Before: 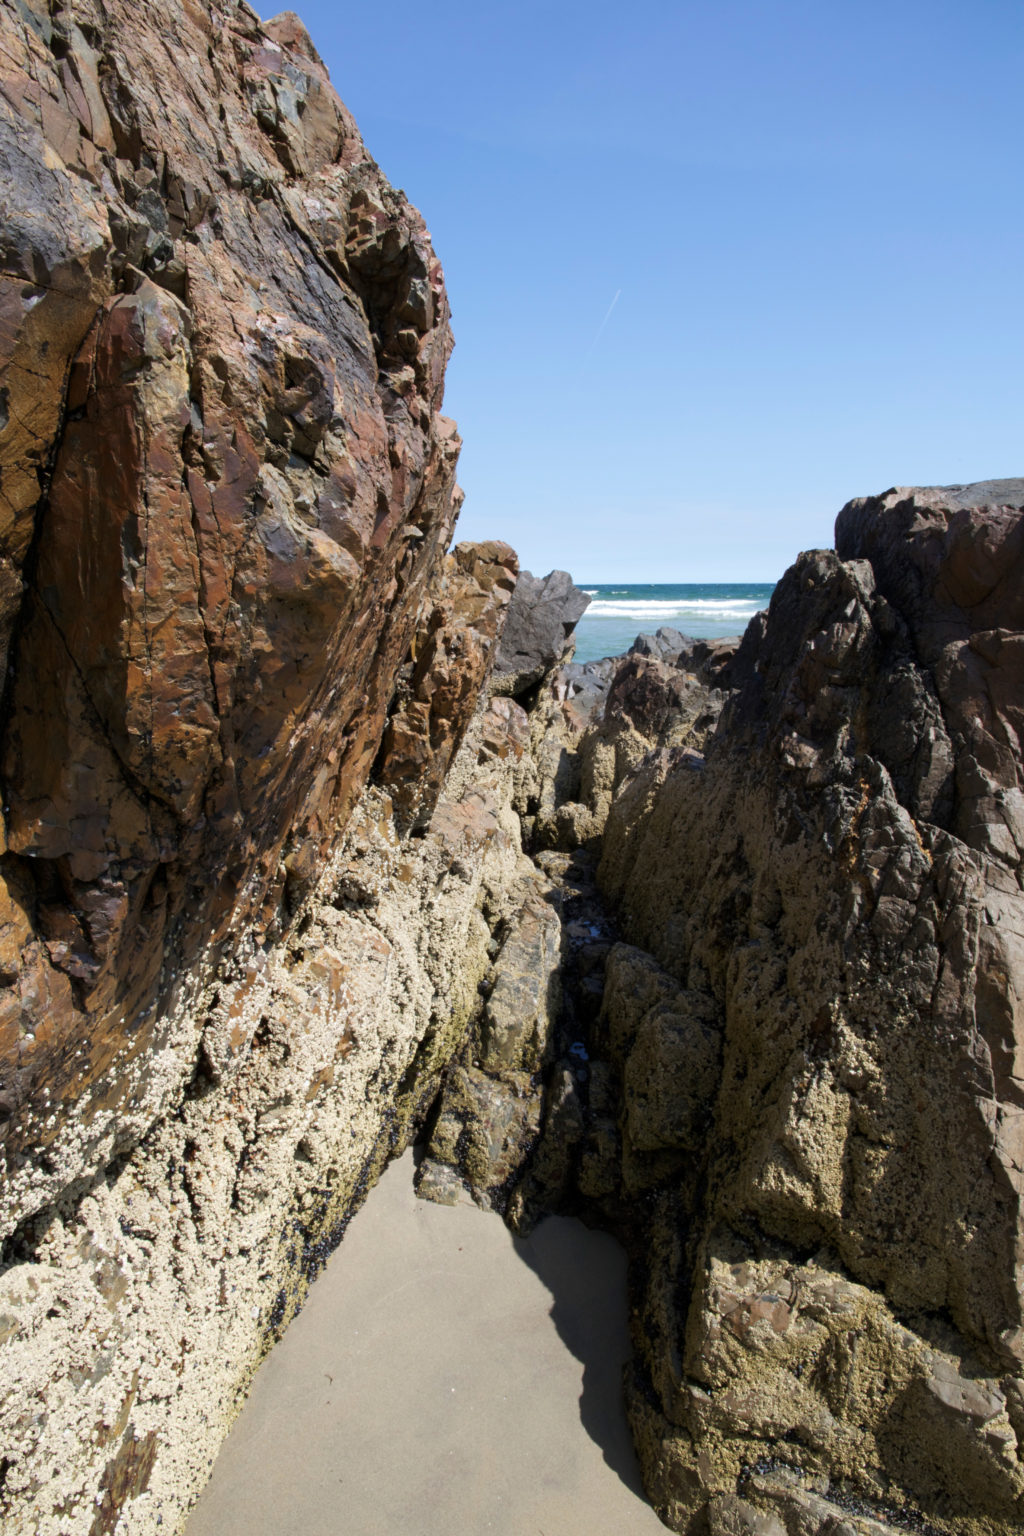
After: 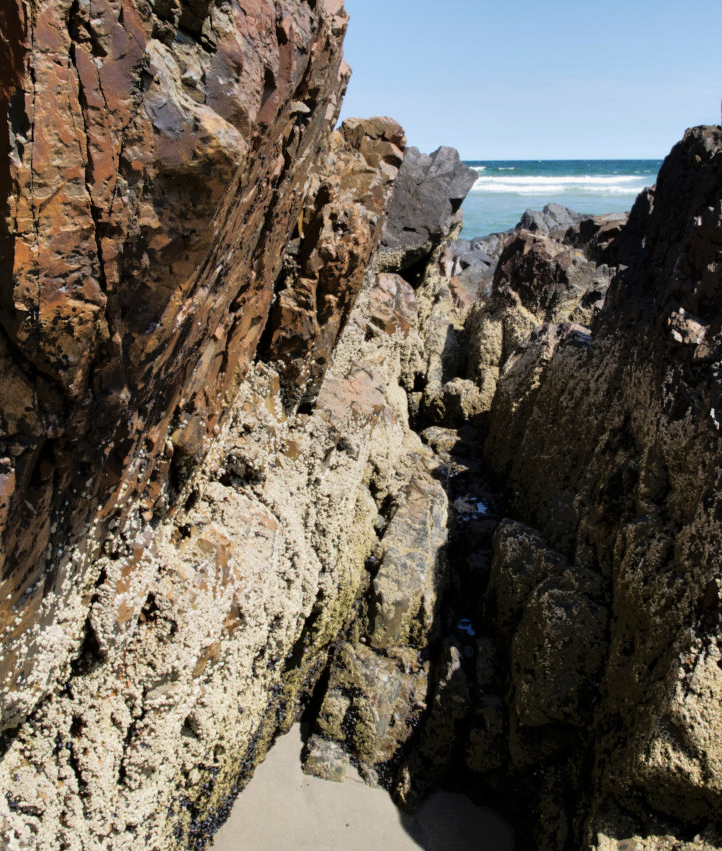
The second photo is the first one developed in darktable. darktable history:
crop: left 11.106%, top 27.632%, right 18.303%, bottom 16.959%
tone equalizer: -8 EV -1.83 EV, -7 EV -1.16 EV, -6 EV -1.61 EV, edges refinement/feathering 500, mask exposure compensation -1.26 EV, preserve details no
shadows and highlights: soften with gaussian
